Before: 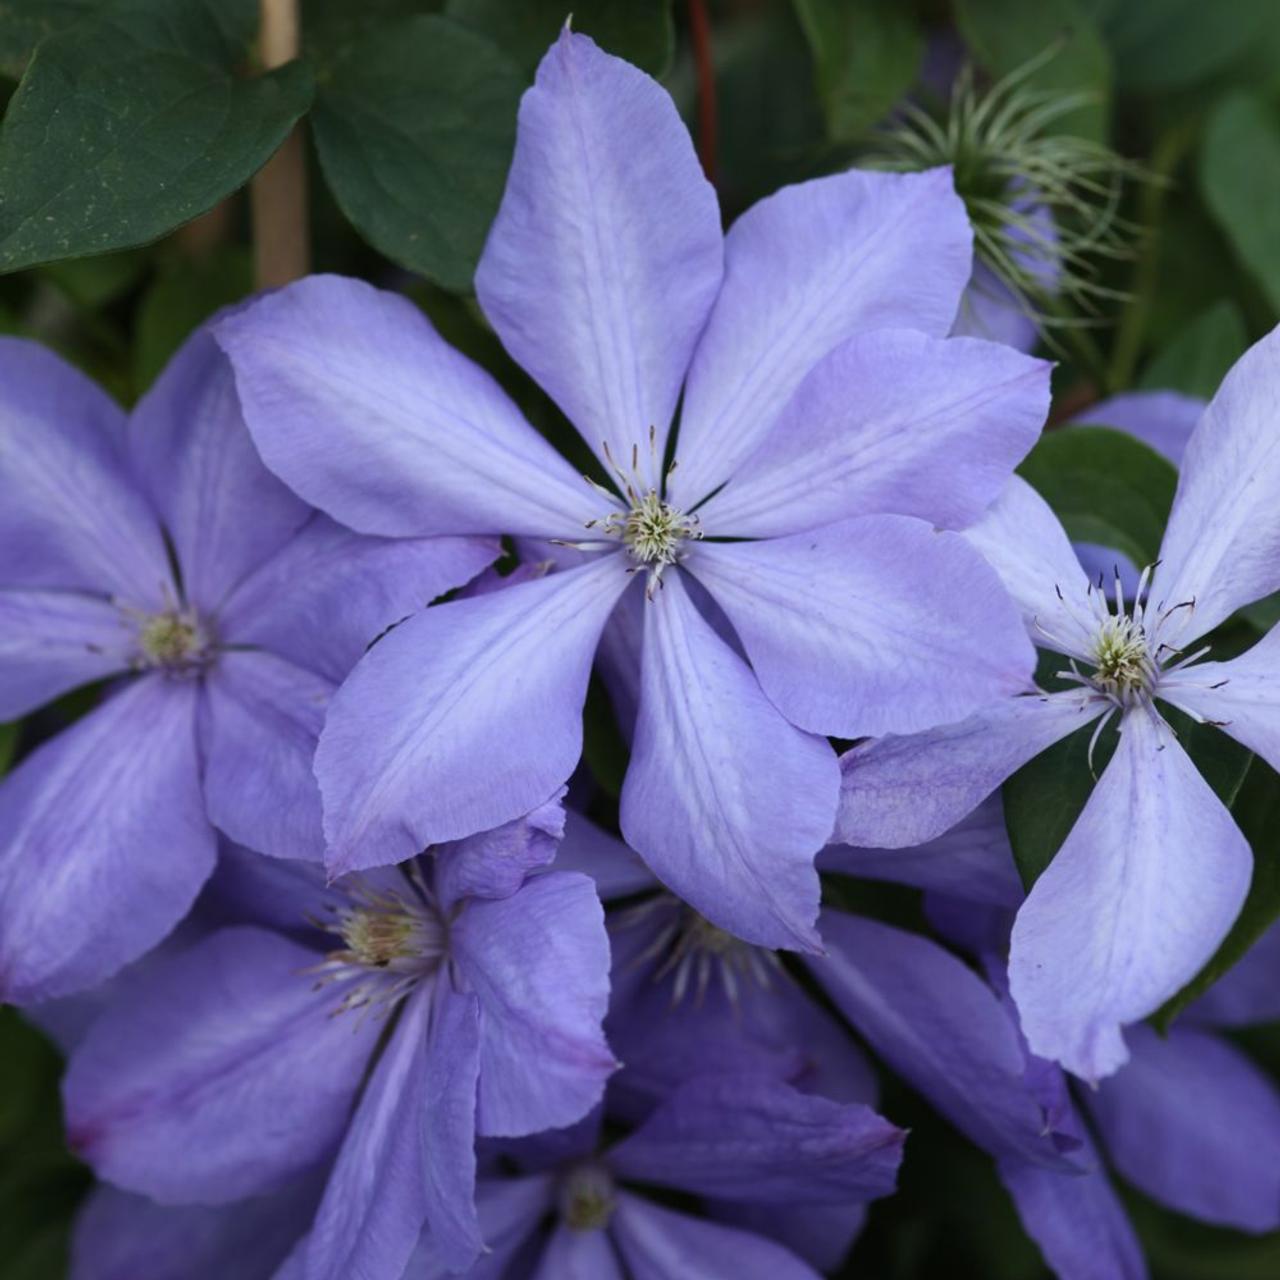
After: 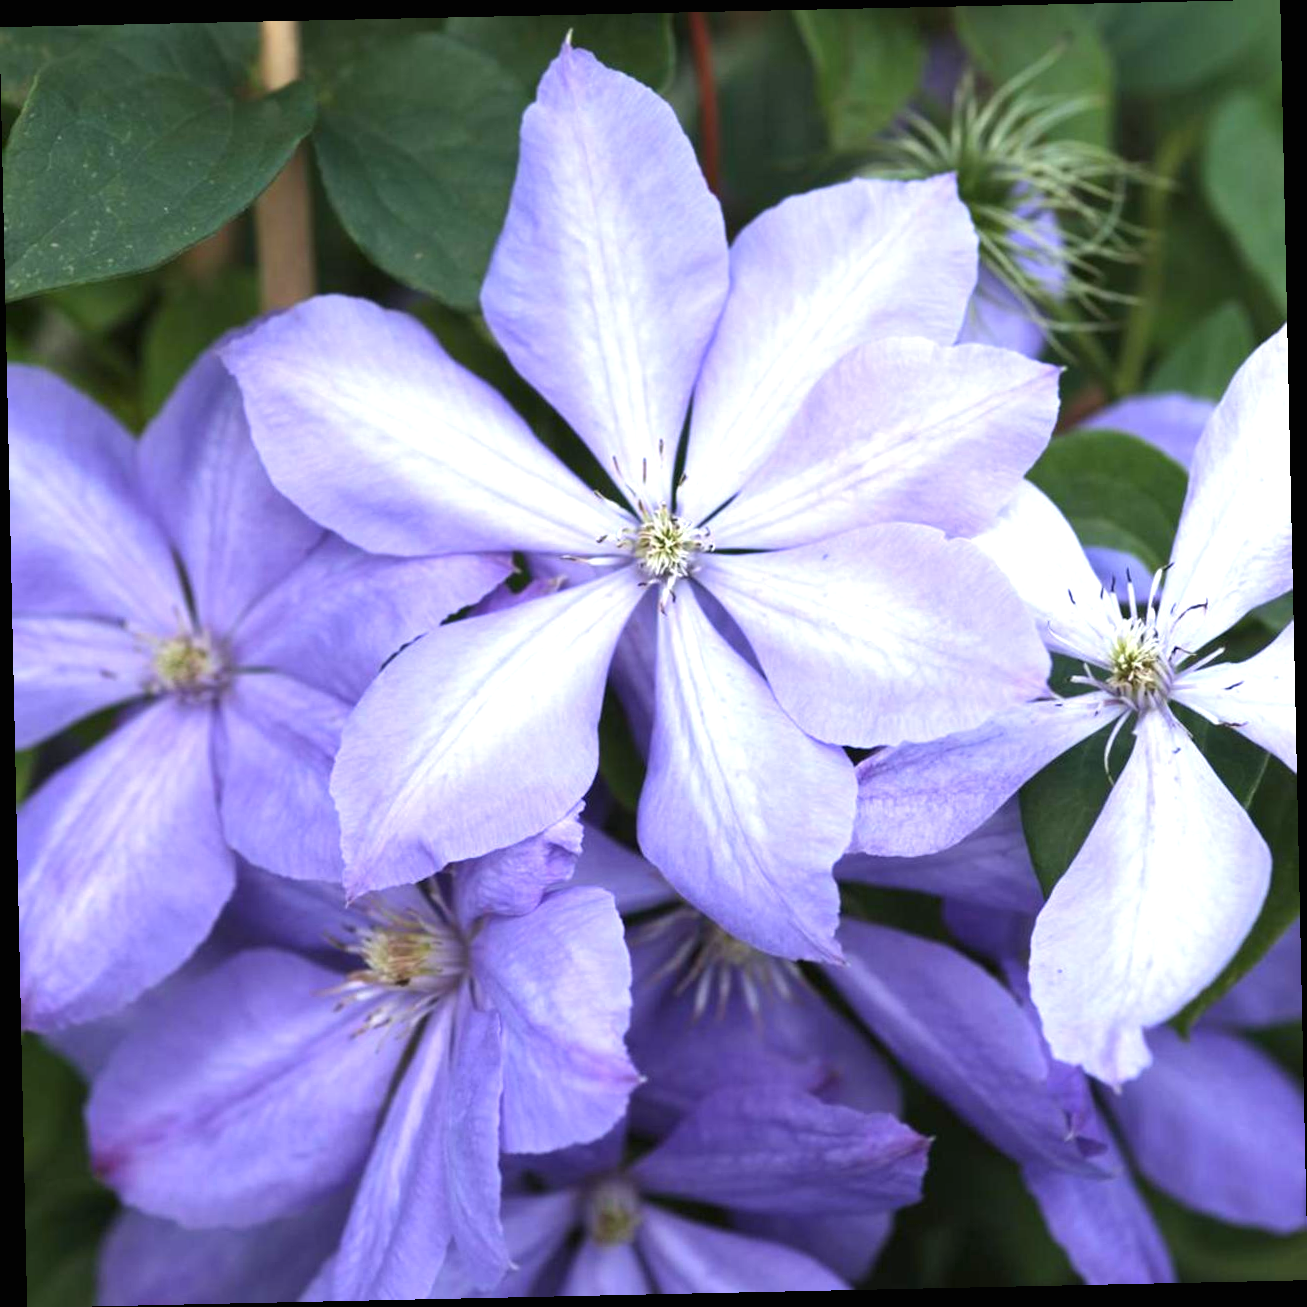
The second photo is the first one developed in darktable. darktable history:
rotate and perspective: rotation -1.24°, automatic cropping off
exposure: black level correction 0, exposure 1.2 EV, compensate exposure bias true, compensate highlight preservation false
